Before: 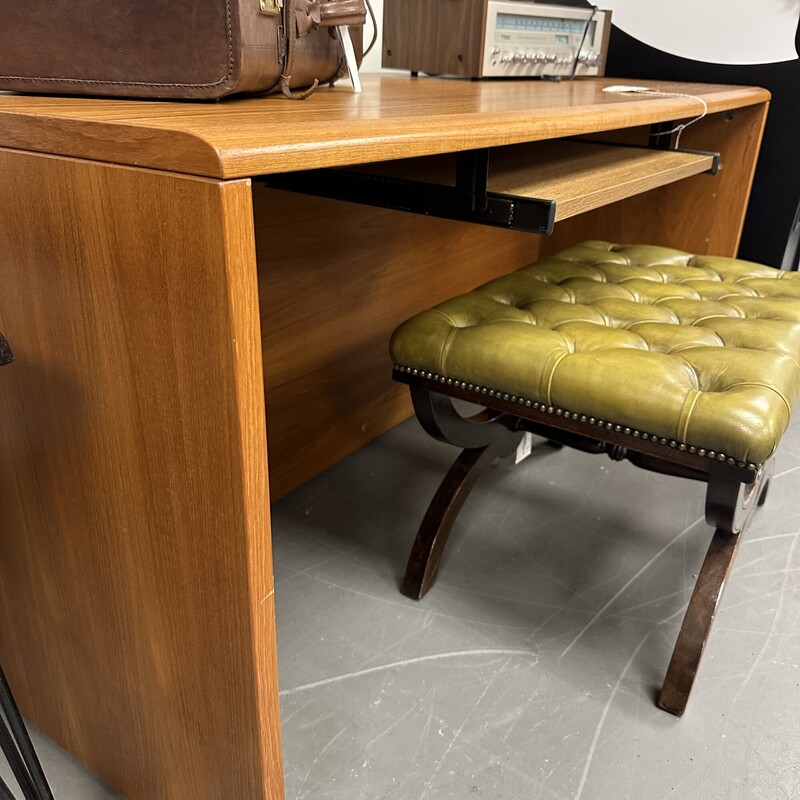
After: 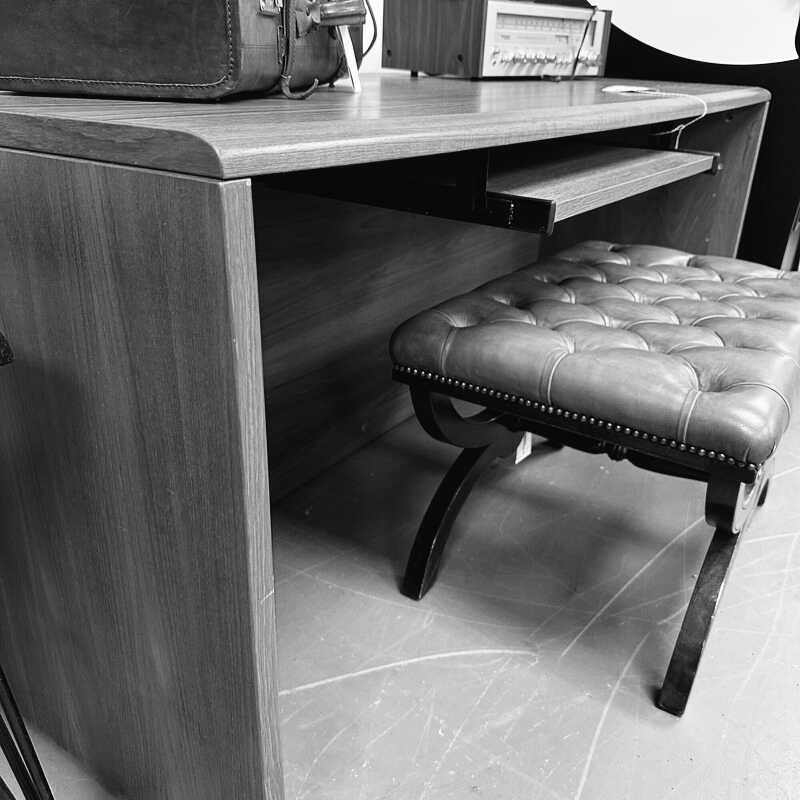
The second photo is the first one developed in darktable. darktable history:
tone curve: curves: ch0 [(0, 0.024) (0.049, 0.038) (0.176, 0.162) (0.311, 0.337) (0.416, 0.471) (0.565, 0.658) (0.817, 0.911) (1, 1)]; ch1 [(0, 0) (0.351, 0.347) (0.446, 0.42) (0.481, 0.463) (0.504, 0.504) (0.522, 0.521) (0.546, 0.563) (0.622, 0.664) (0.728, 0.786) (1, 1)]; ch2 [(0, 0) (0.327, 0.324) (0.427, 0.413) (0.458, 0.444) (0.502, 0.504) (0.526, 0.539) (0.547, 0.581) (0.601, 0.61) (0.76, 0.765) (1, 1)], color space Lab, linked channels, preserve colors none
color calibration: output gray [0.253, 0.26, 0.487, 0], illuminant as shot in camera, x 0.37, y 0.382, temperature 4316.94 K
